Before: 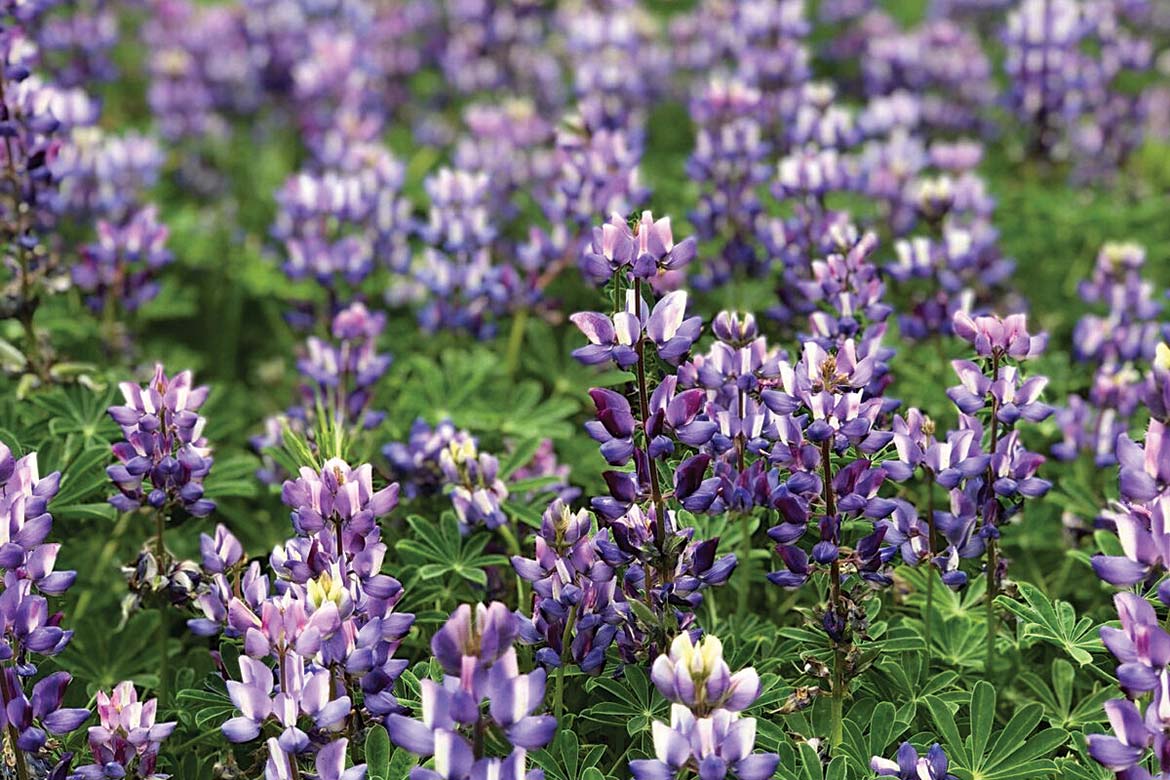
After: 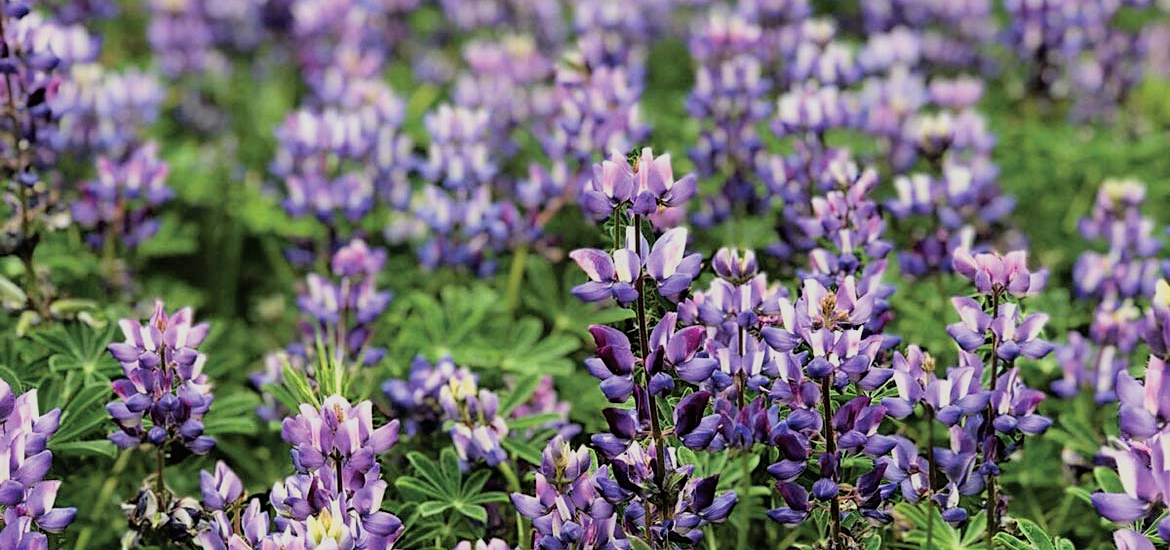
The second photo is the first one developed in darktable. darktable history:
exposure: exposure 0.2 EV, compensate highlight preservation false
crop and rotate: top 8.108%, bottom 21.269%
filmic rgb: black relative exposure -7.94 EV, white relative exposure 4.09 EV, threshold 5.98 EV, hardness 4.1, latitude 51.5%, contrast 1.013, shadows ↔ highlights balance 5.62%, preserve chrominance RGB euclidean norm, color science v5 (2021), contrast in shadows safe, contrast in highlights safe, enable highlight reconstruction true
